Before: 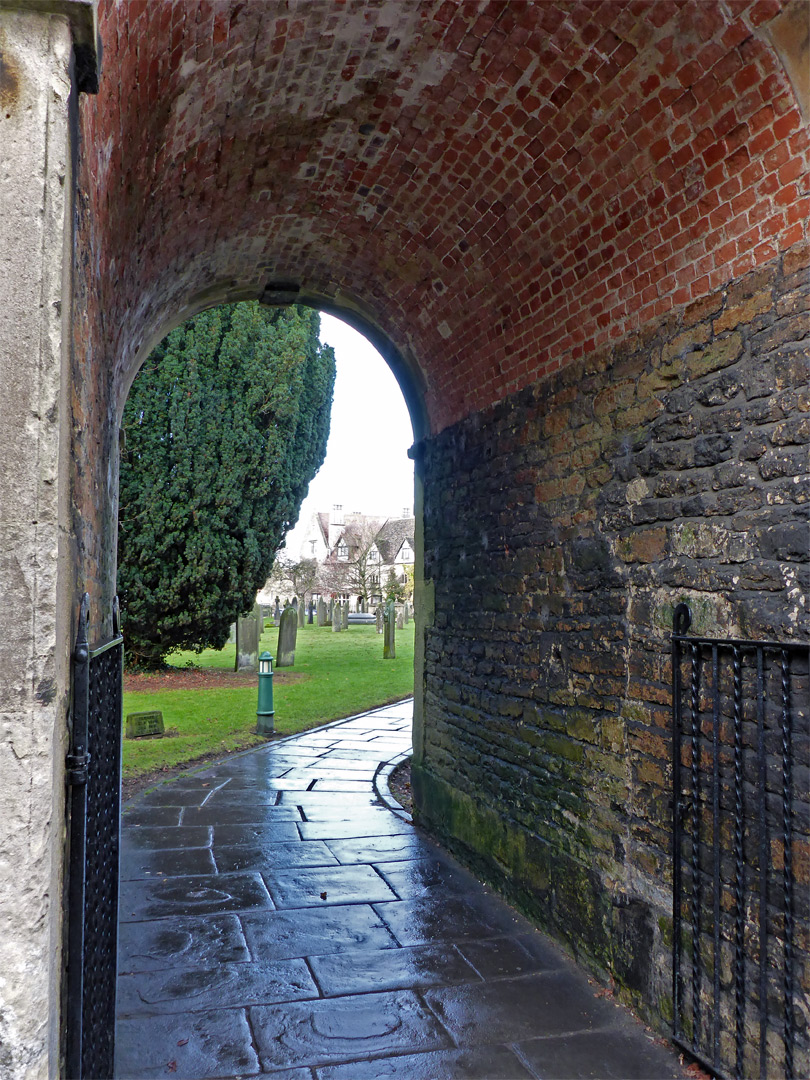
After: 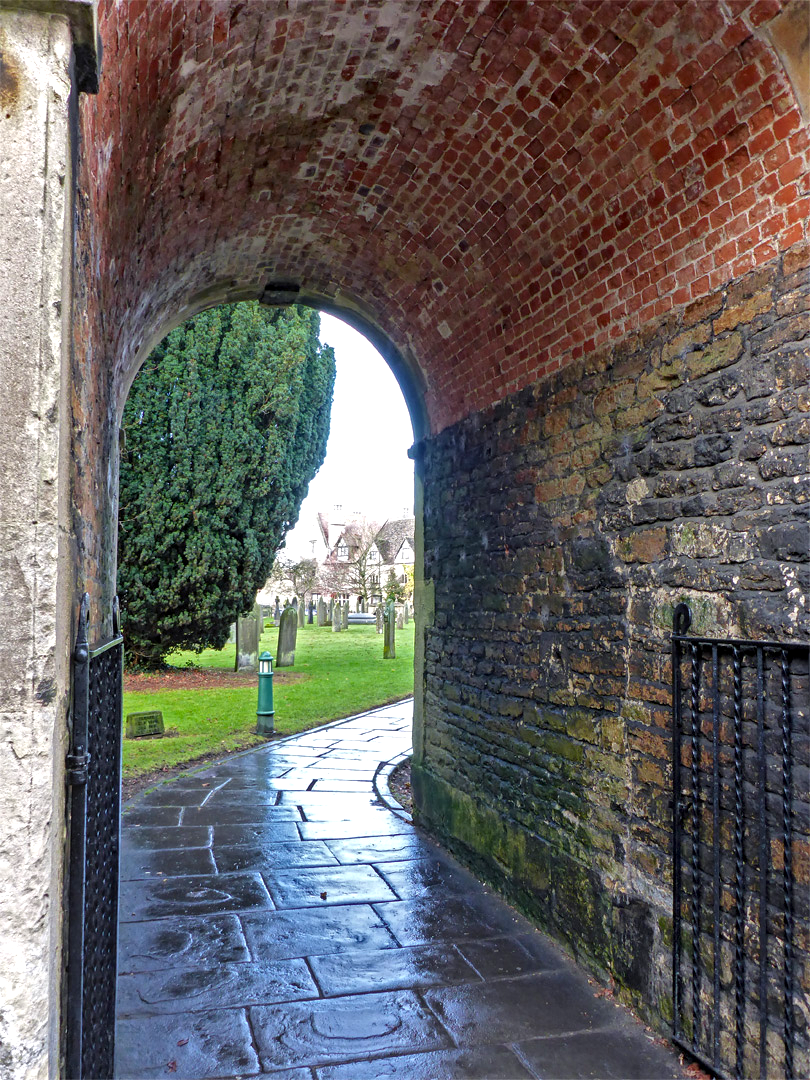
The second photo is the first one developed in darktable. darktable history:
exposure: black level correction 0, exposure 0.5 EV, compensate exposure bias true, compensate highlight preservation false
color balance rgb: perceptual saturation grading › global saturation 0.952%, global vibrance 20%
local contrast: on, module defaults
